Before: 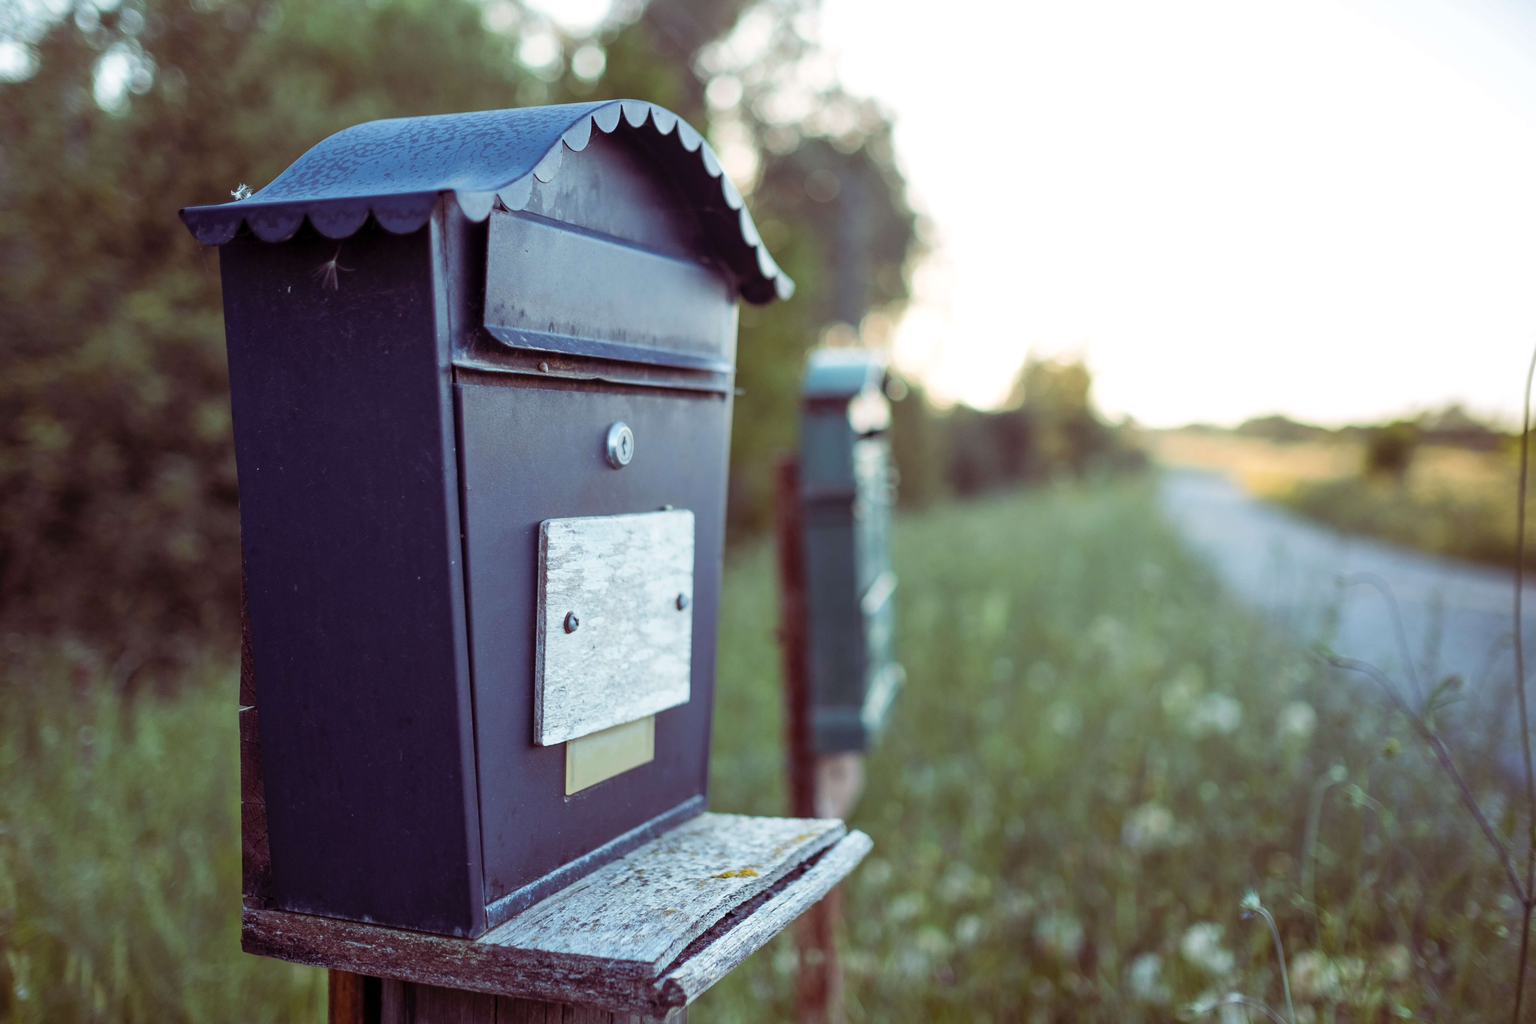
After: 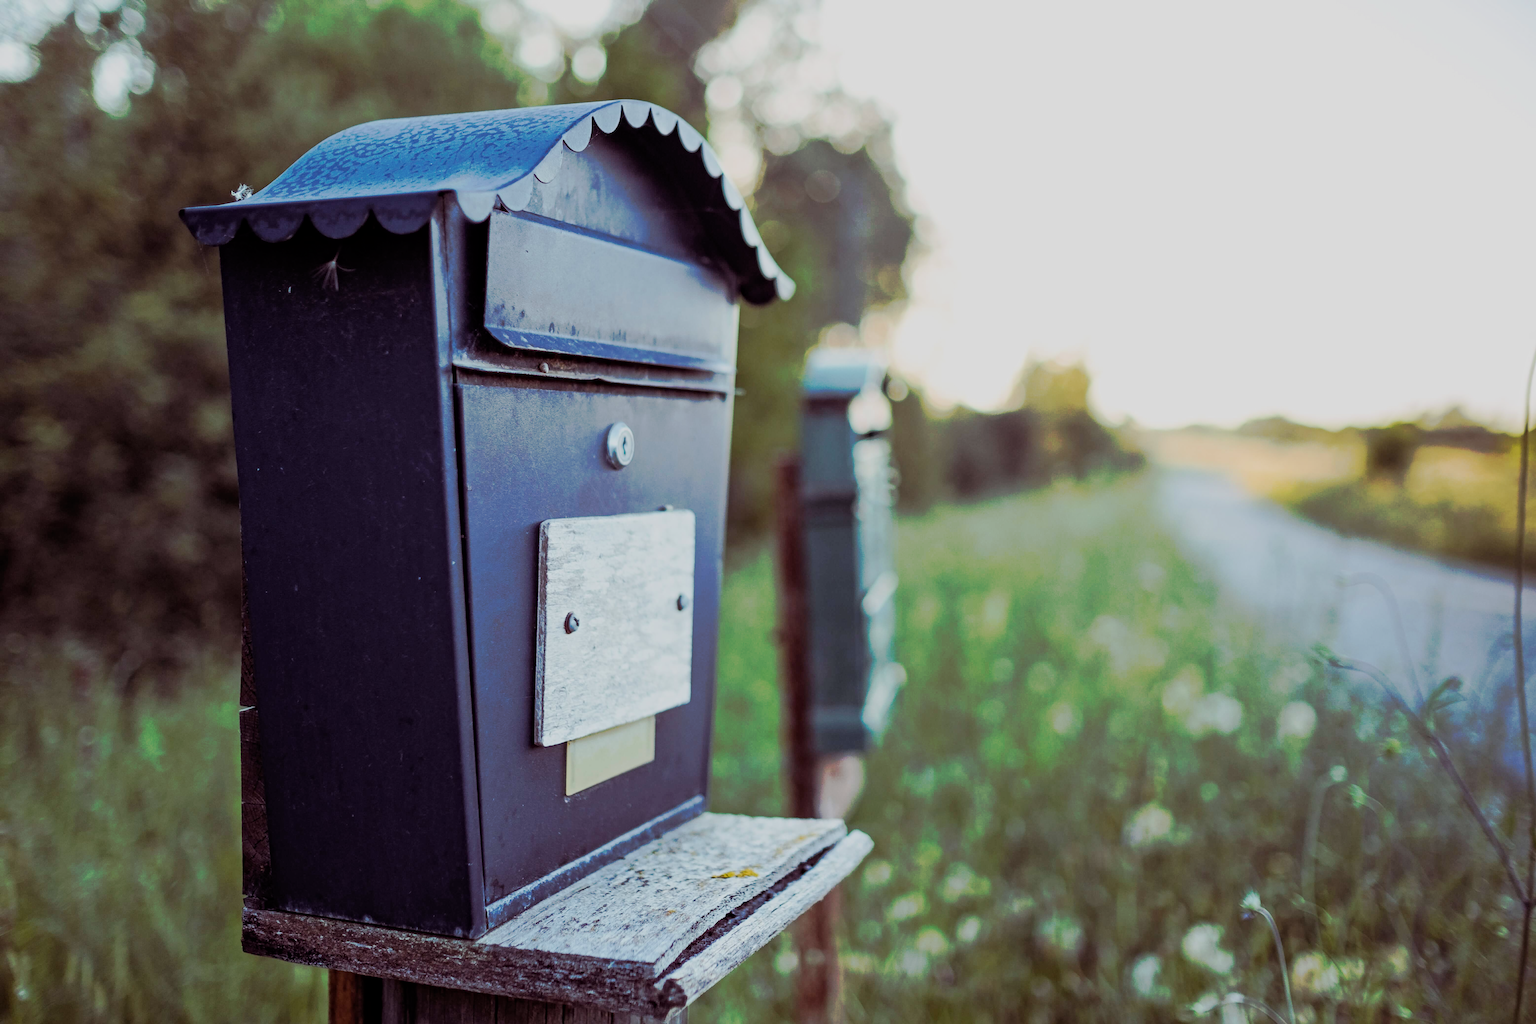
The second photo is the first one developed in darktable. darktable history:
tone curve: curves: ch0 [(0, 0) (0.003, 0.003) (0.011, 0.011) (0.025, 0.024) (0.044, 0.044) (0.069, 0.068) (0.1, 0.098) (0.136, 0.133) (0.177, 0.174) (0.224, 0.22) (0.277, 0.272) (0.335, 0.329) (0.399, 0.392) (0.468, 0.46) (0.543, 0.607) (0.623, 0.676) (0.709, 0.75) (0.801, 0.828) (0.898, 0.912) (1, 1)], preserve colors none
filmic rgb: black relative exposure -7.65 EV, white relative exposure 4.56 EV, hardness 3.61
local contrast: mode bilateral grid, contrast 28, coarseness 16, detail 115%, midtone range 0.2
